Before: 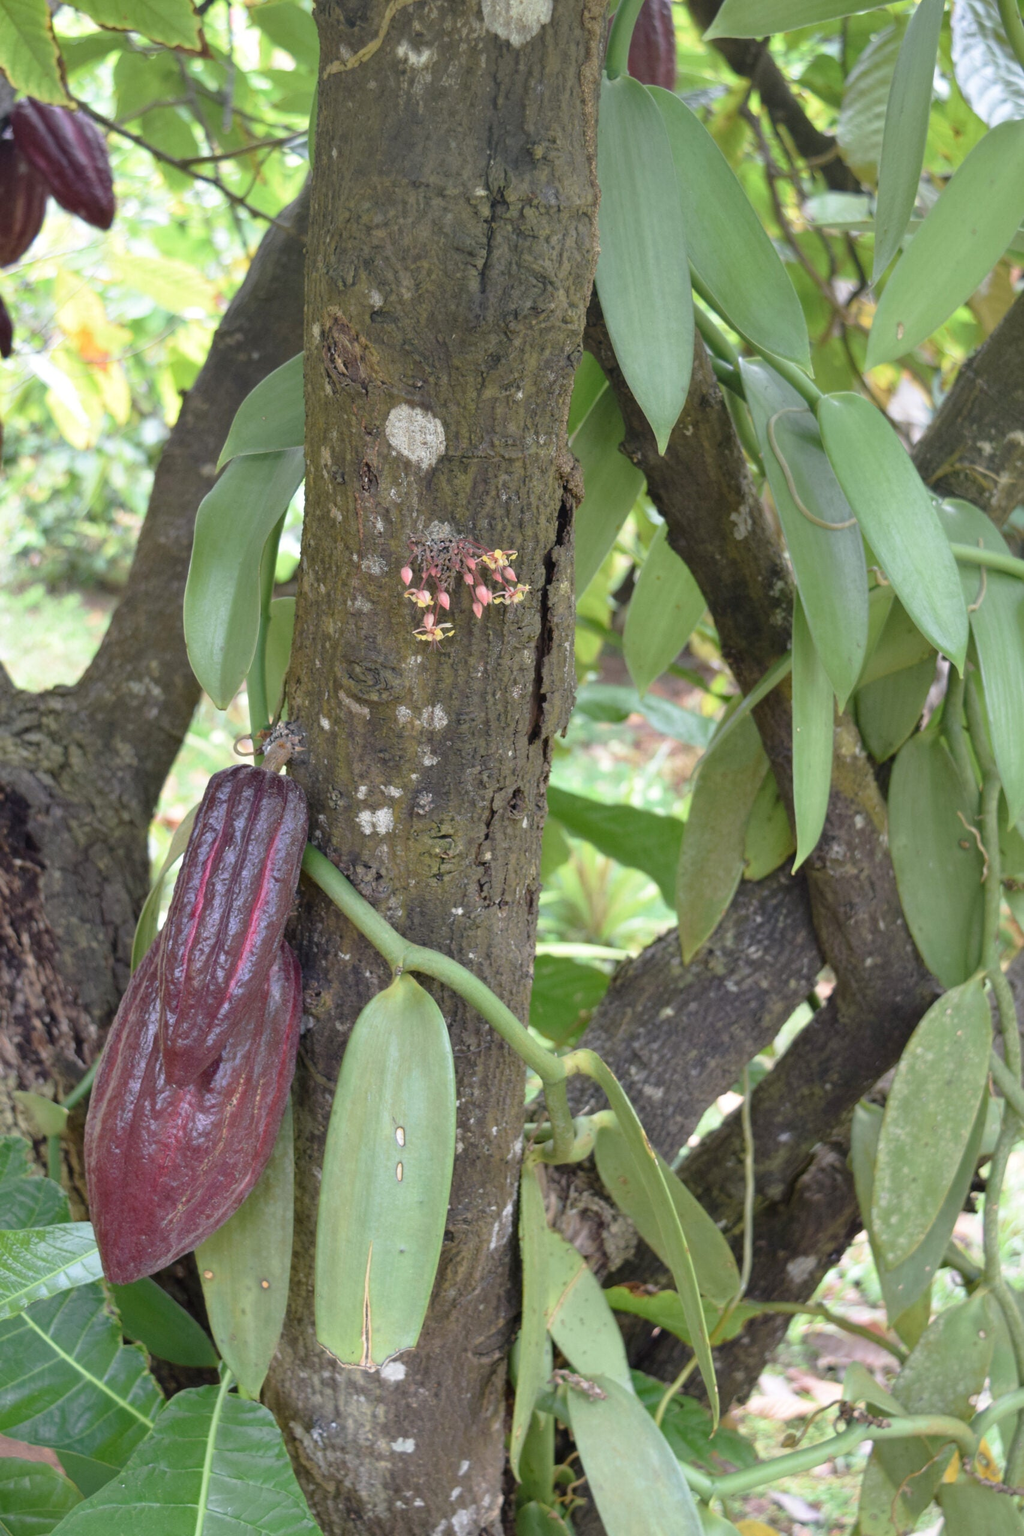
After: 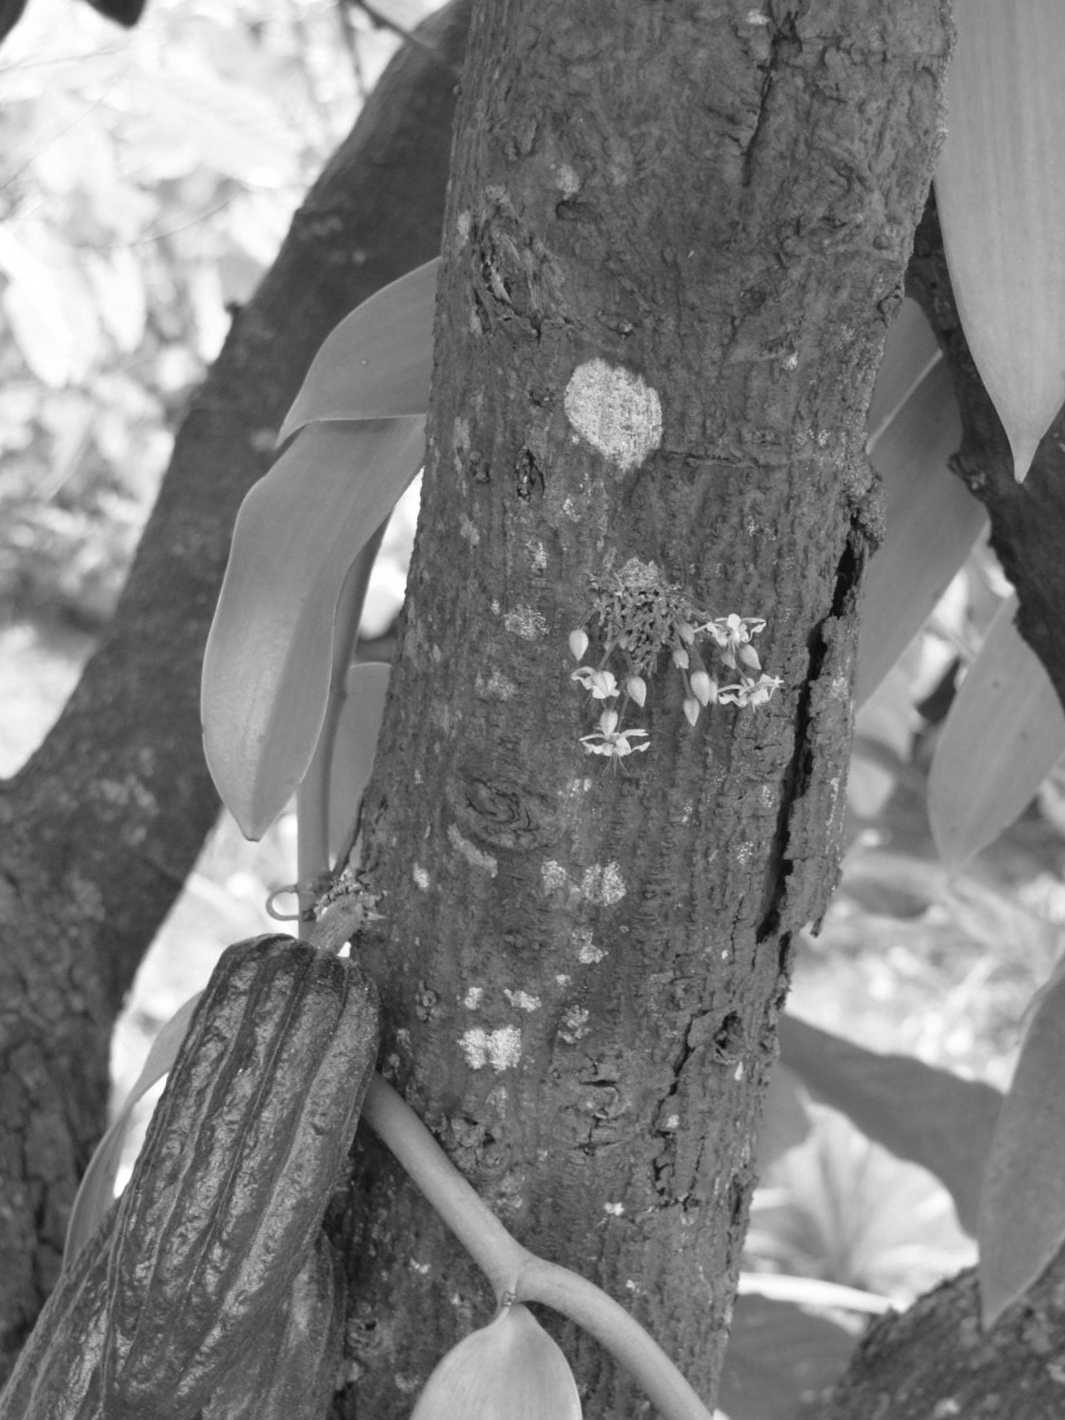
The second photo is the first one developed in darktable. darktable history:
crop and rotate: angle -4.99°, left 2.122%, top 6.945%, right 27.566%, bottom 30.519%
monochrome: size 3.1
